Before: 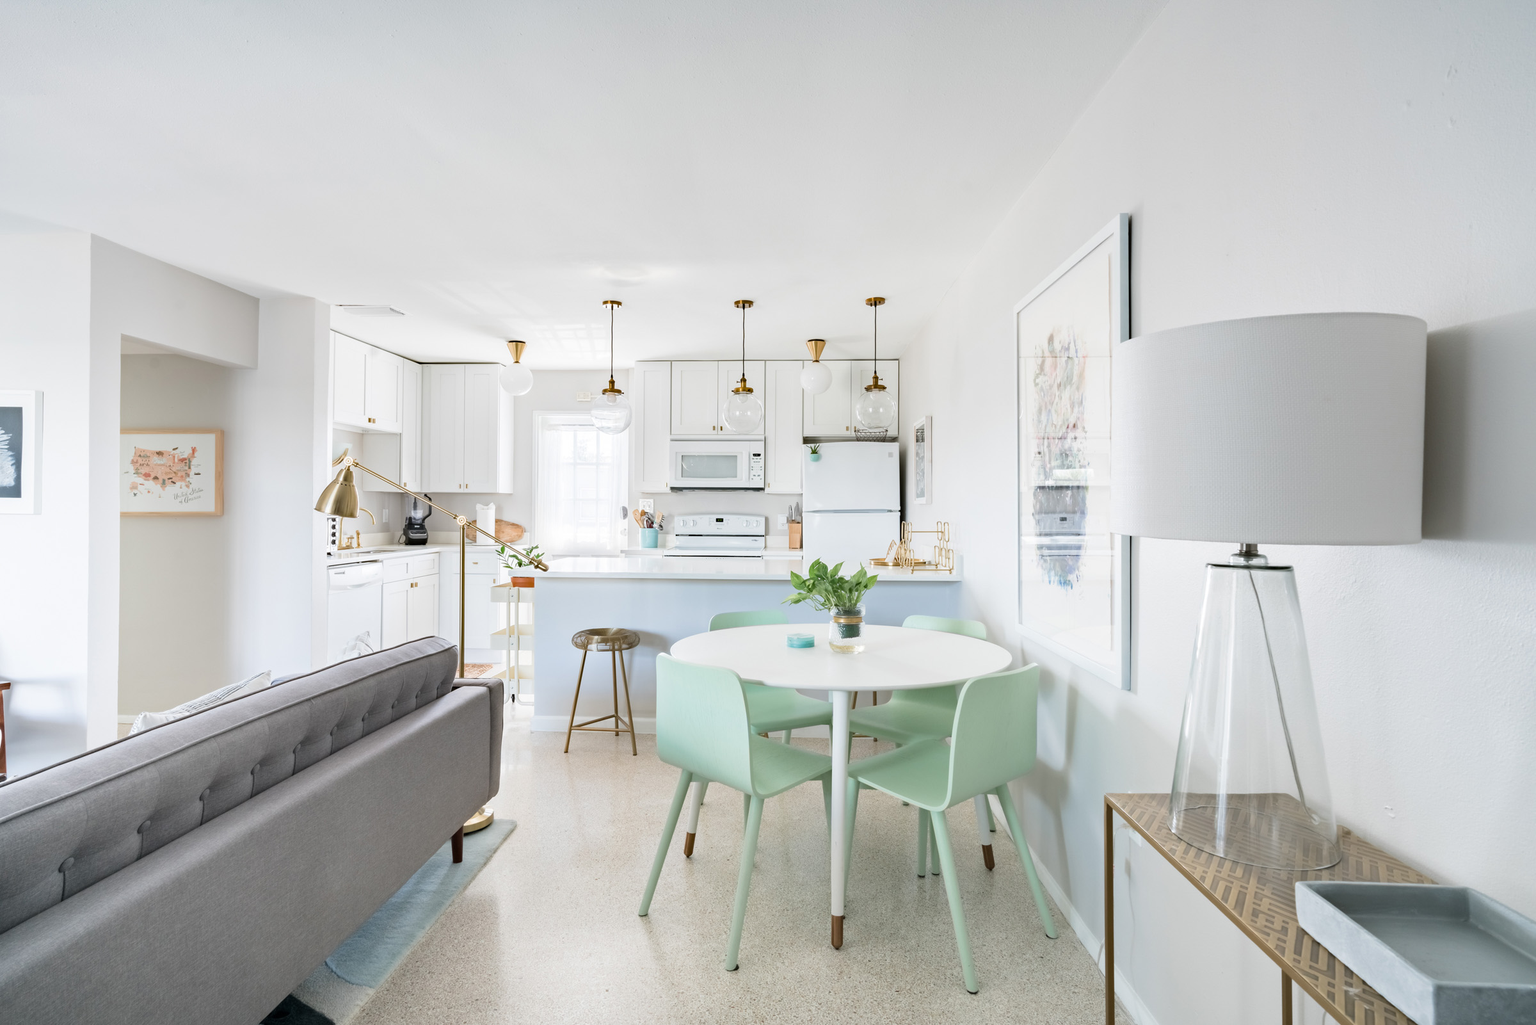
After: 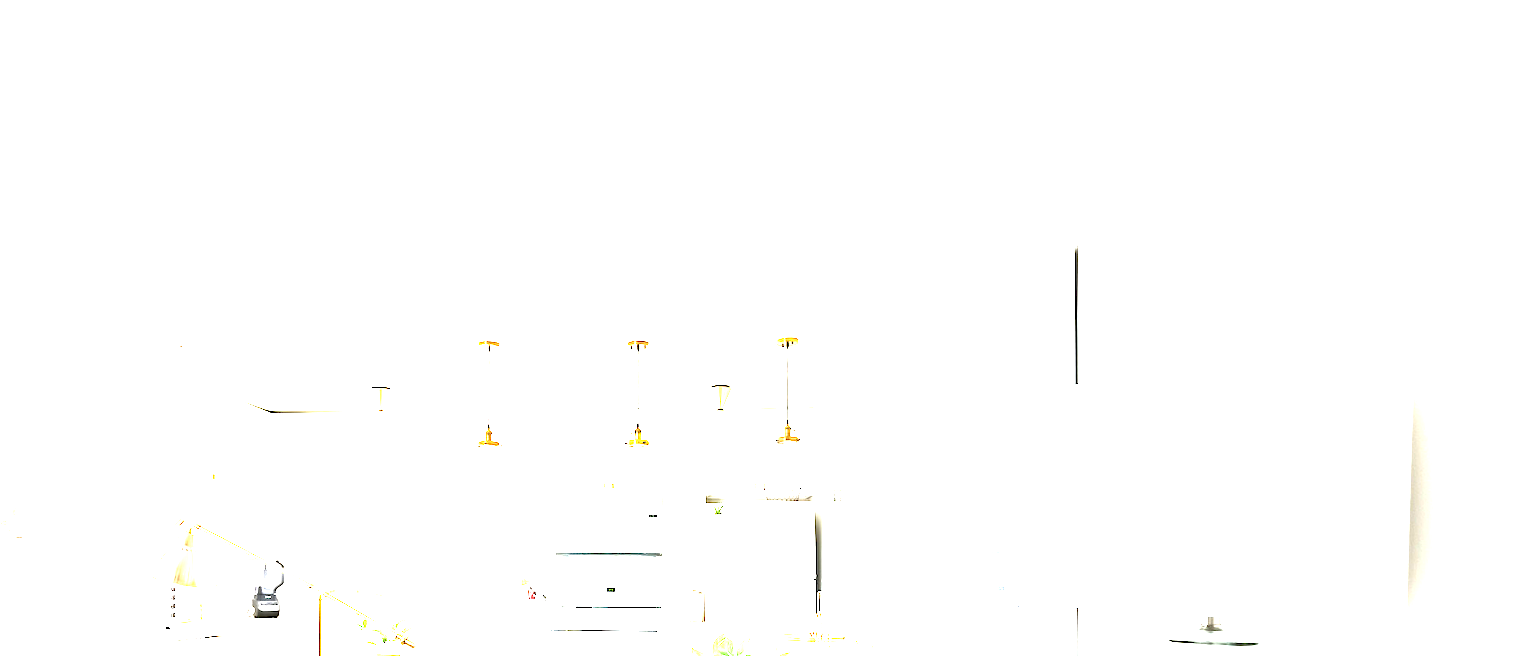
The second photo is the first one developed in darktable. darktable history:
crop and rotate: left 11.8%, bottom 43.415%
exposure: black level correction -0.002, exposure 0.542 EV, compensate exposure bias true, compensate highlight preservation false
